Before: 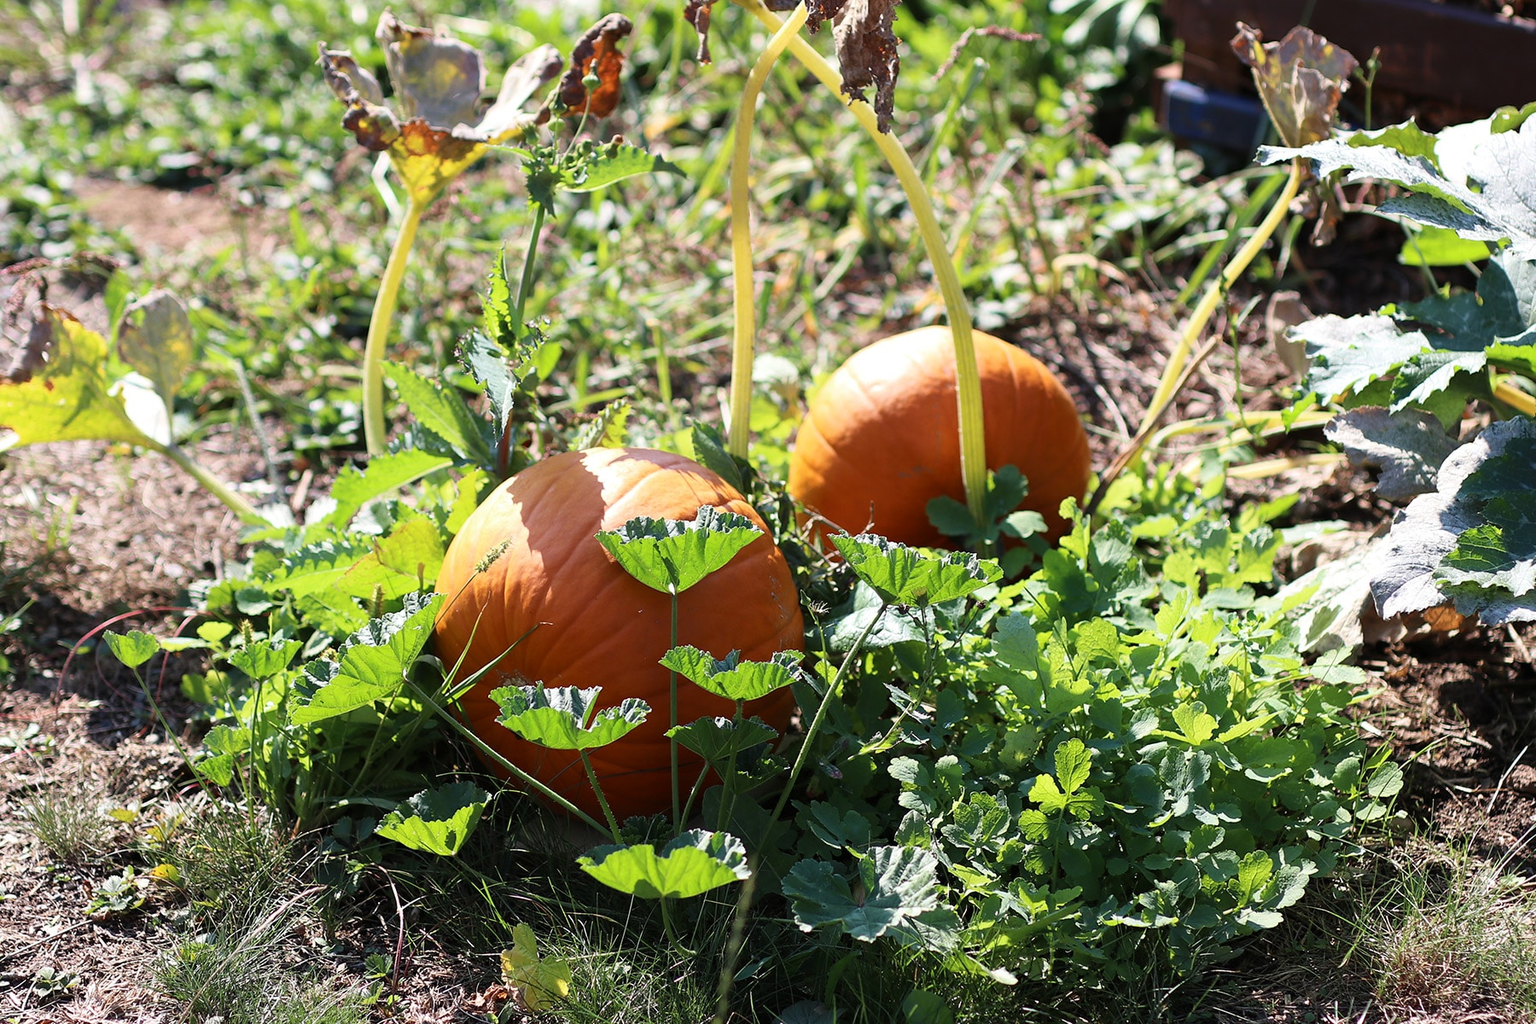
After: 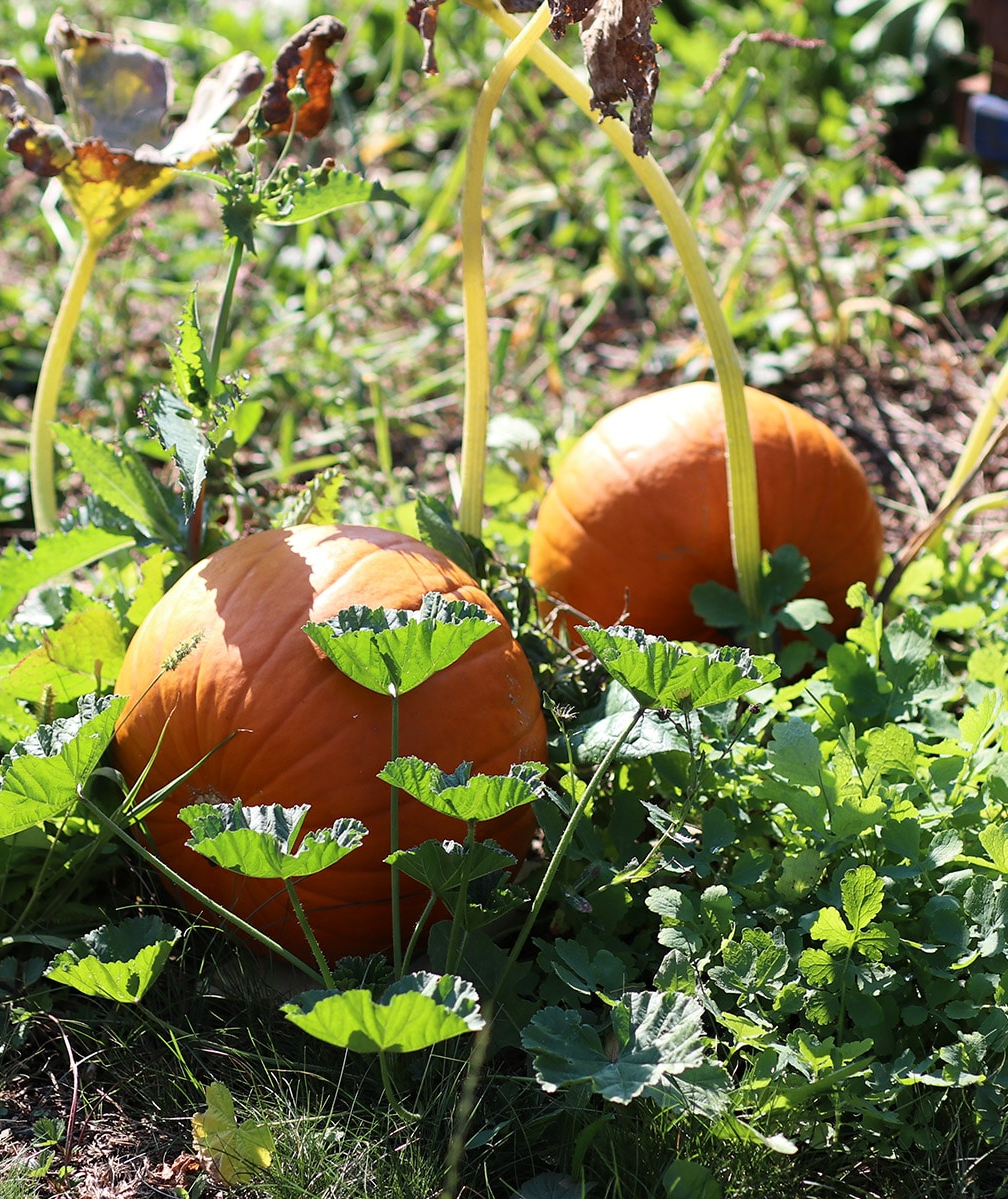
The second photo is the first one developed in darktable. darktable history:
crop: left 21.985%, right 22.006%, bottom 0.01%
